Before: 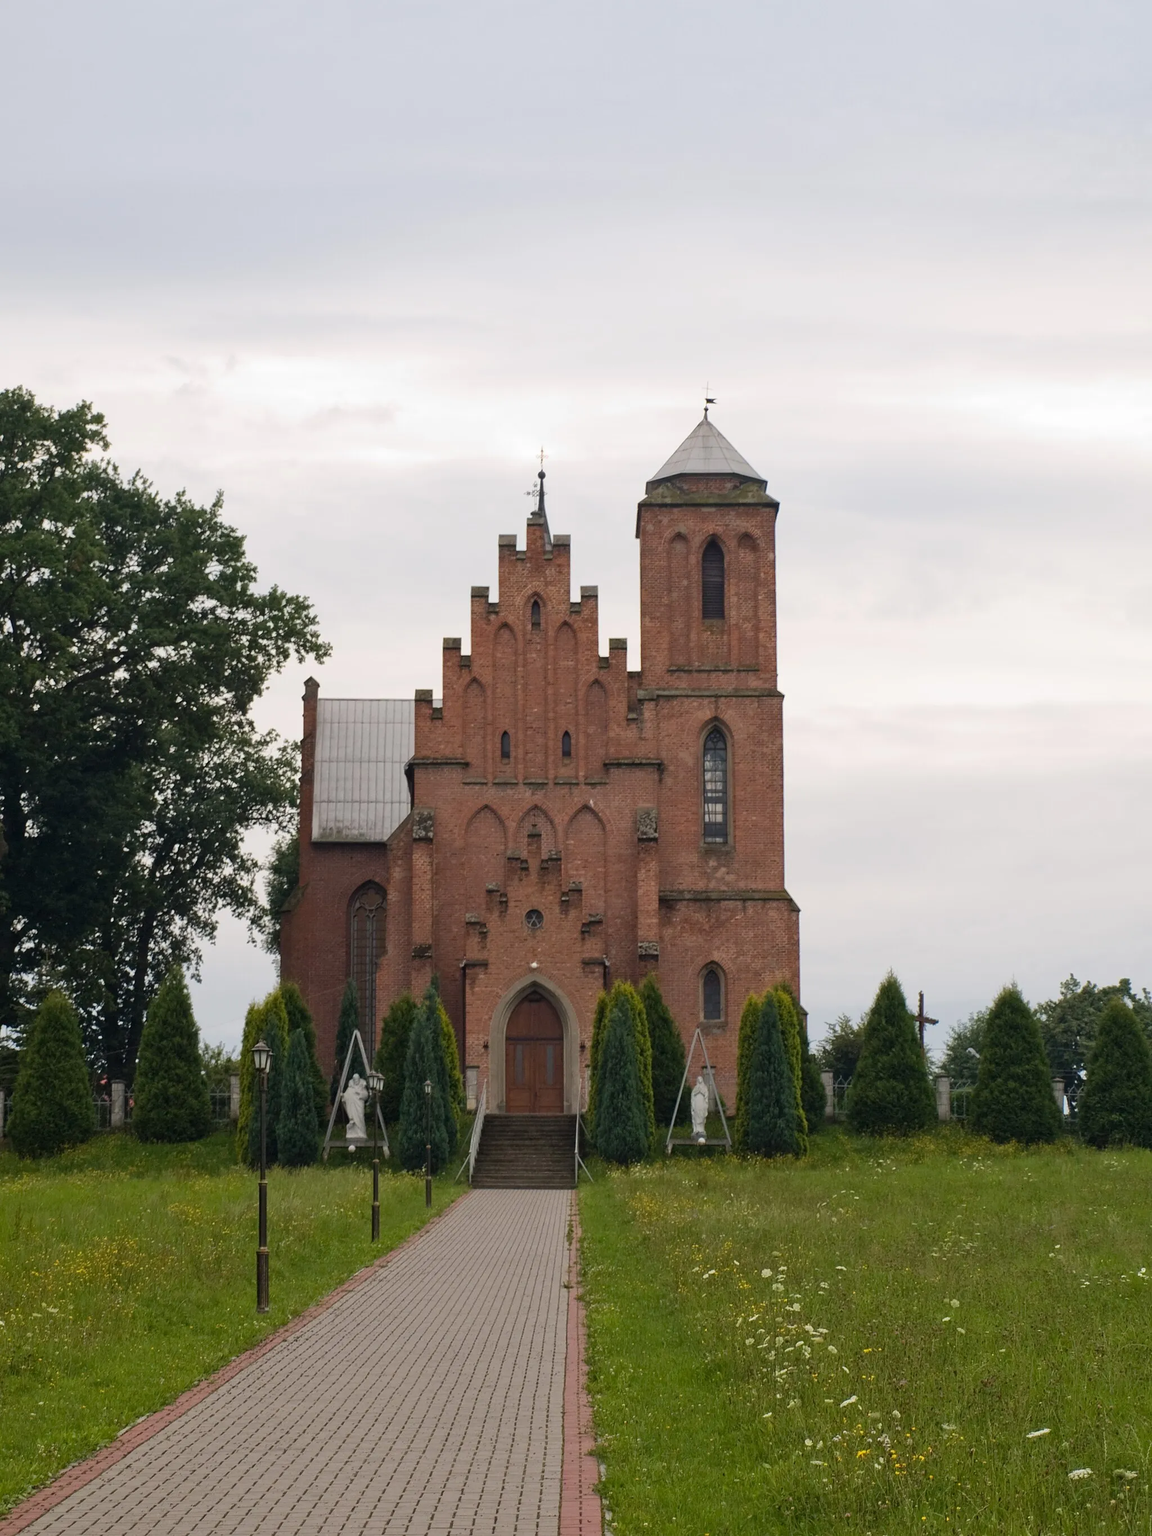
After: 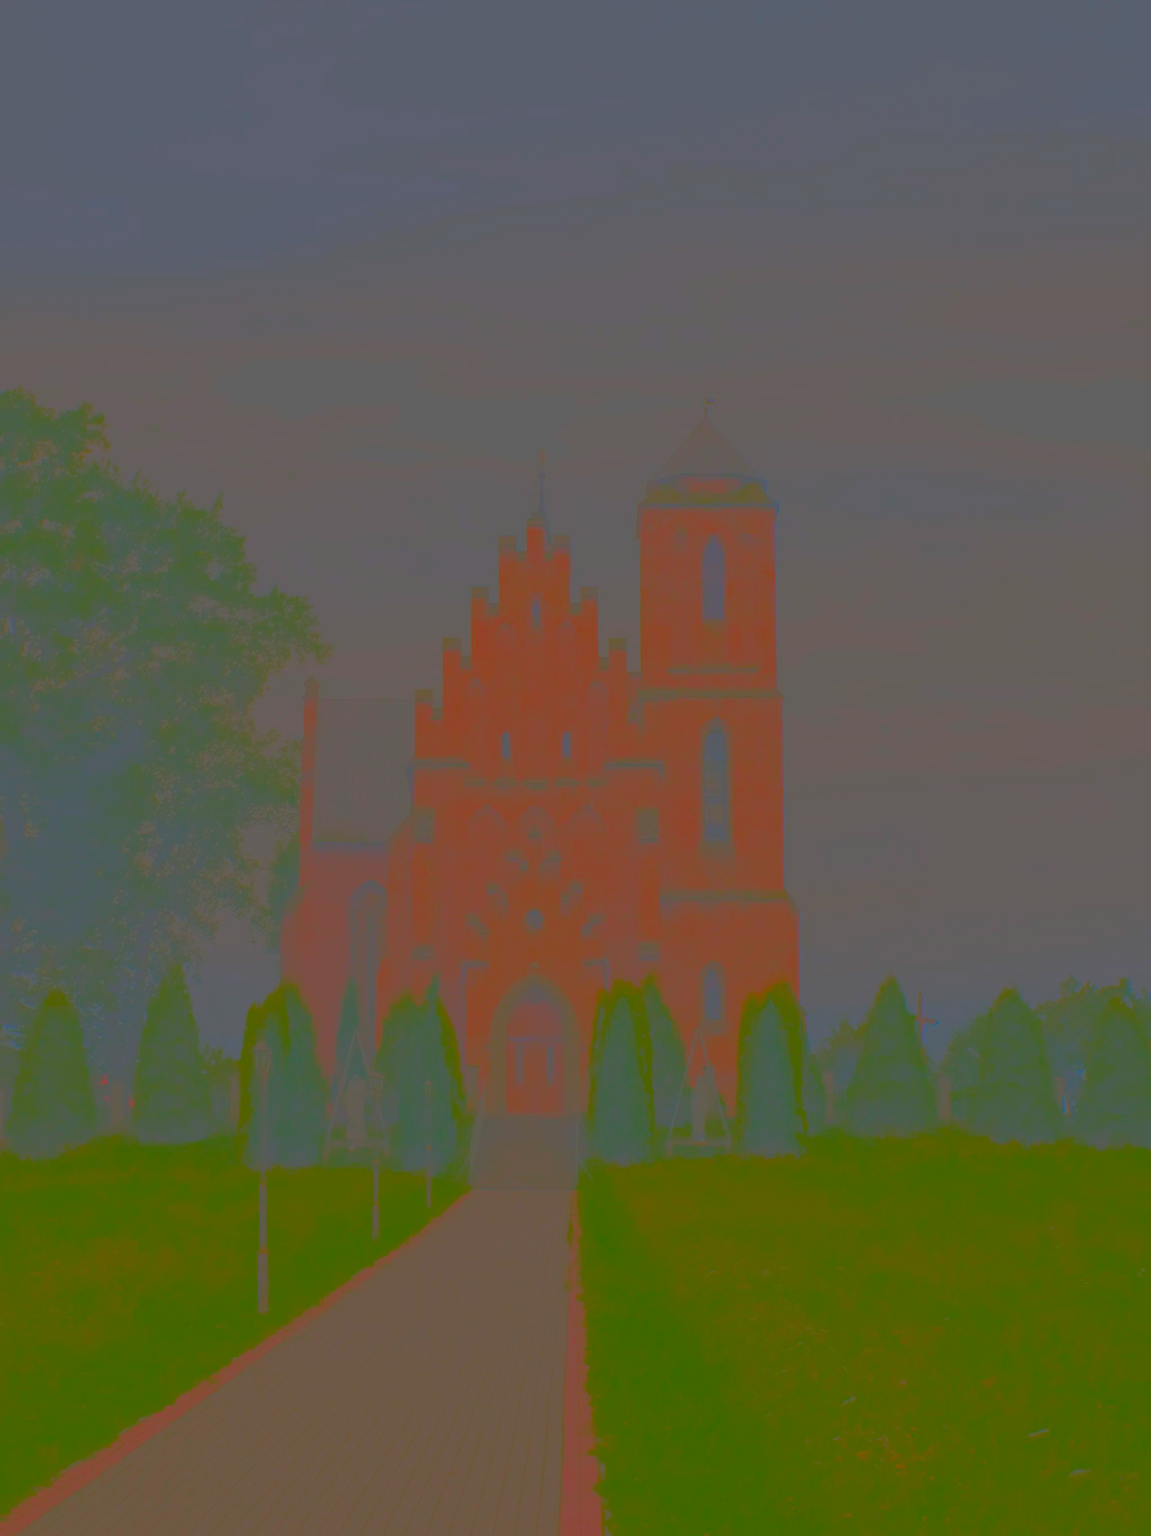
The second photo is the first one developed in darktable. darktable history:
sharpen: on, module defaults
contrast brightness saturation: contrast -0.97, brightness -0.174, saturation 0.745
